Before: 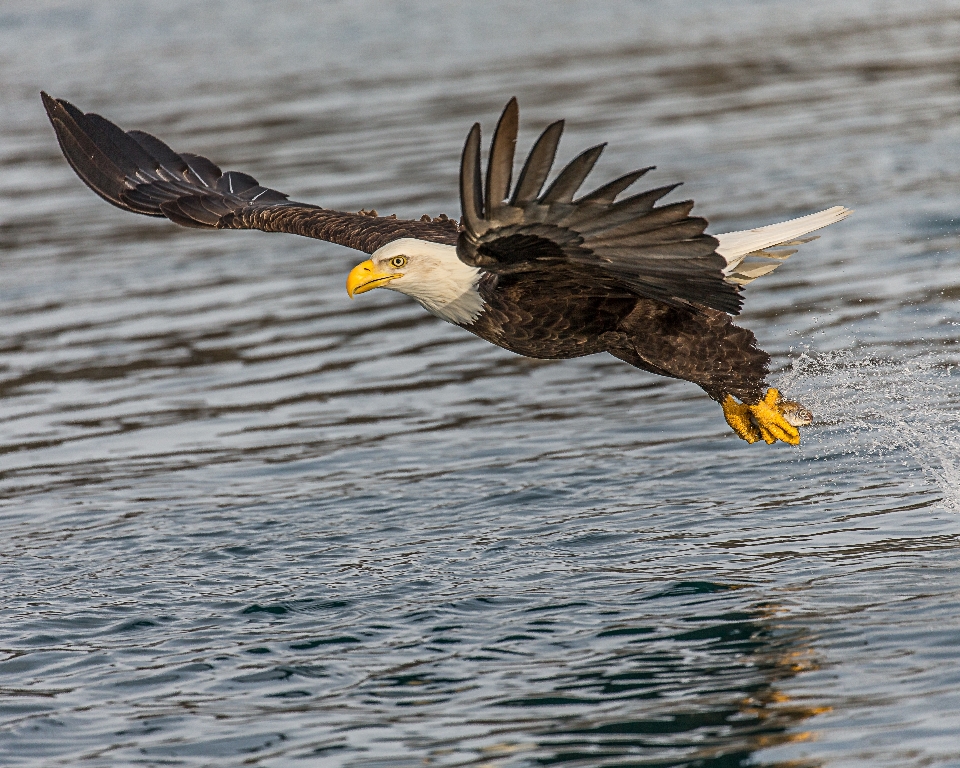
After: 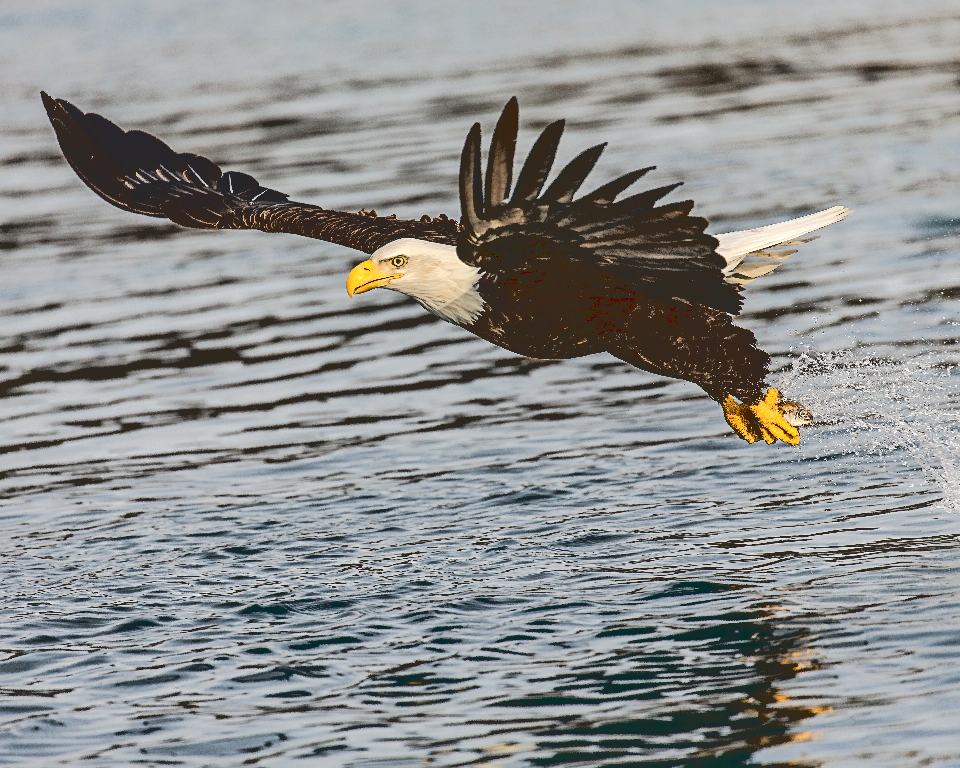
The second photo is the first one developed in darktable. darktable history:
base curve: curves: ch0 [(0.065, 0.026) (0.236, 0.358) (0.53, 0.546) (0.777, 0.841) (0.924, 0.992)], preserve colors average RGB
local contrast: mode bilateral grid, contrast 20, coarseness 50, detail 159%, midtone range 0.2
